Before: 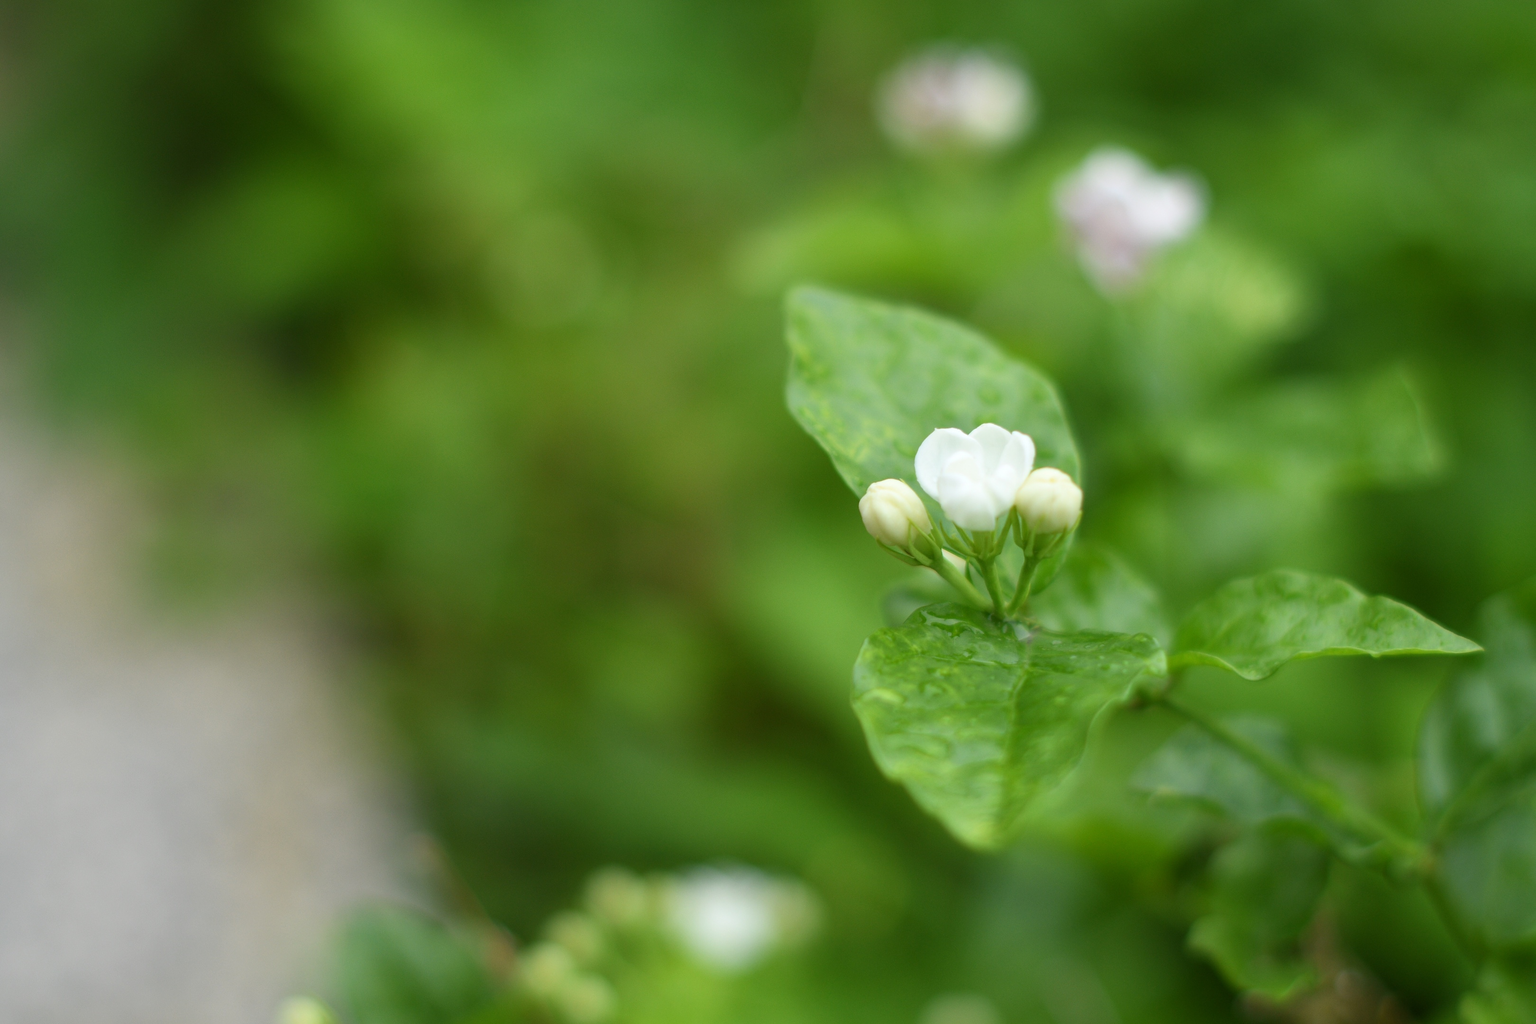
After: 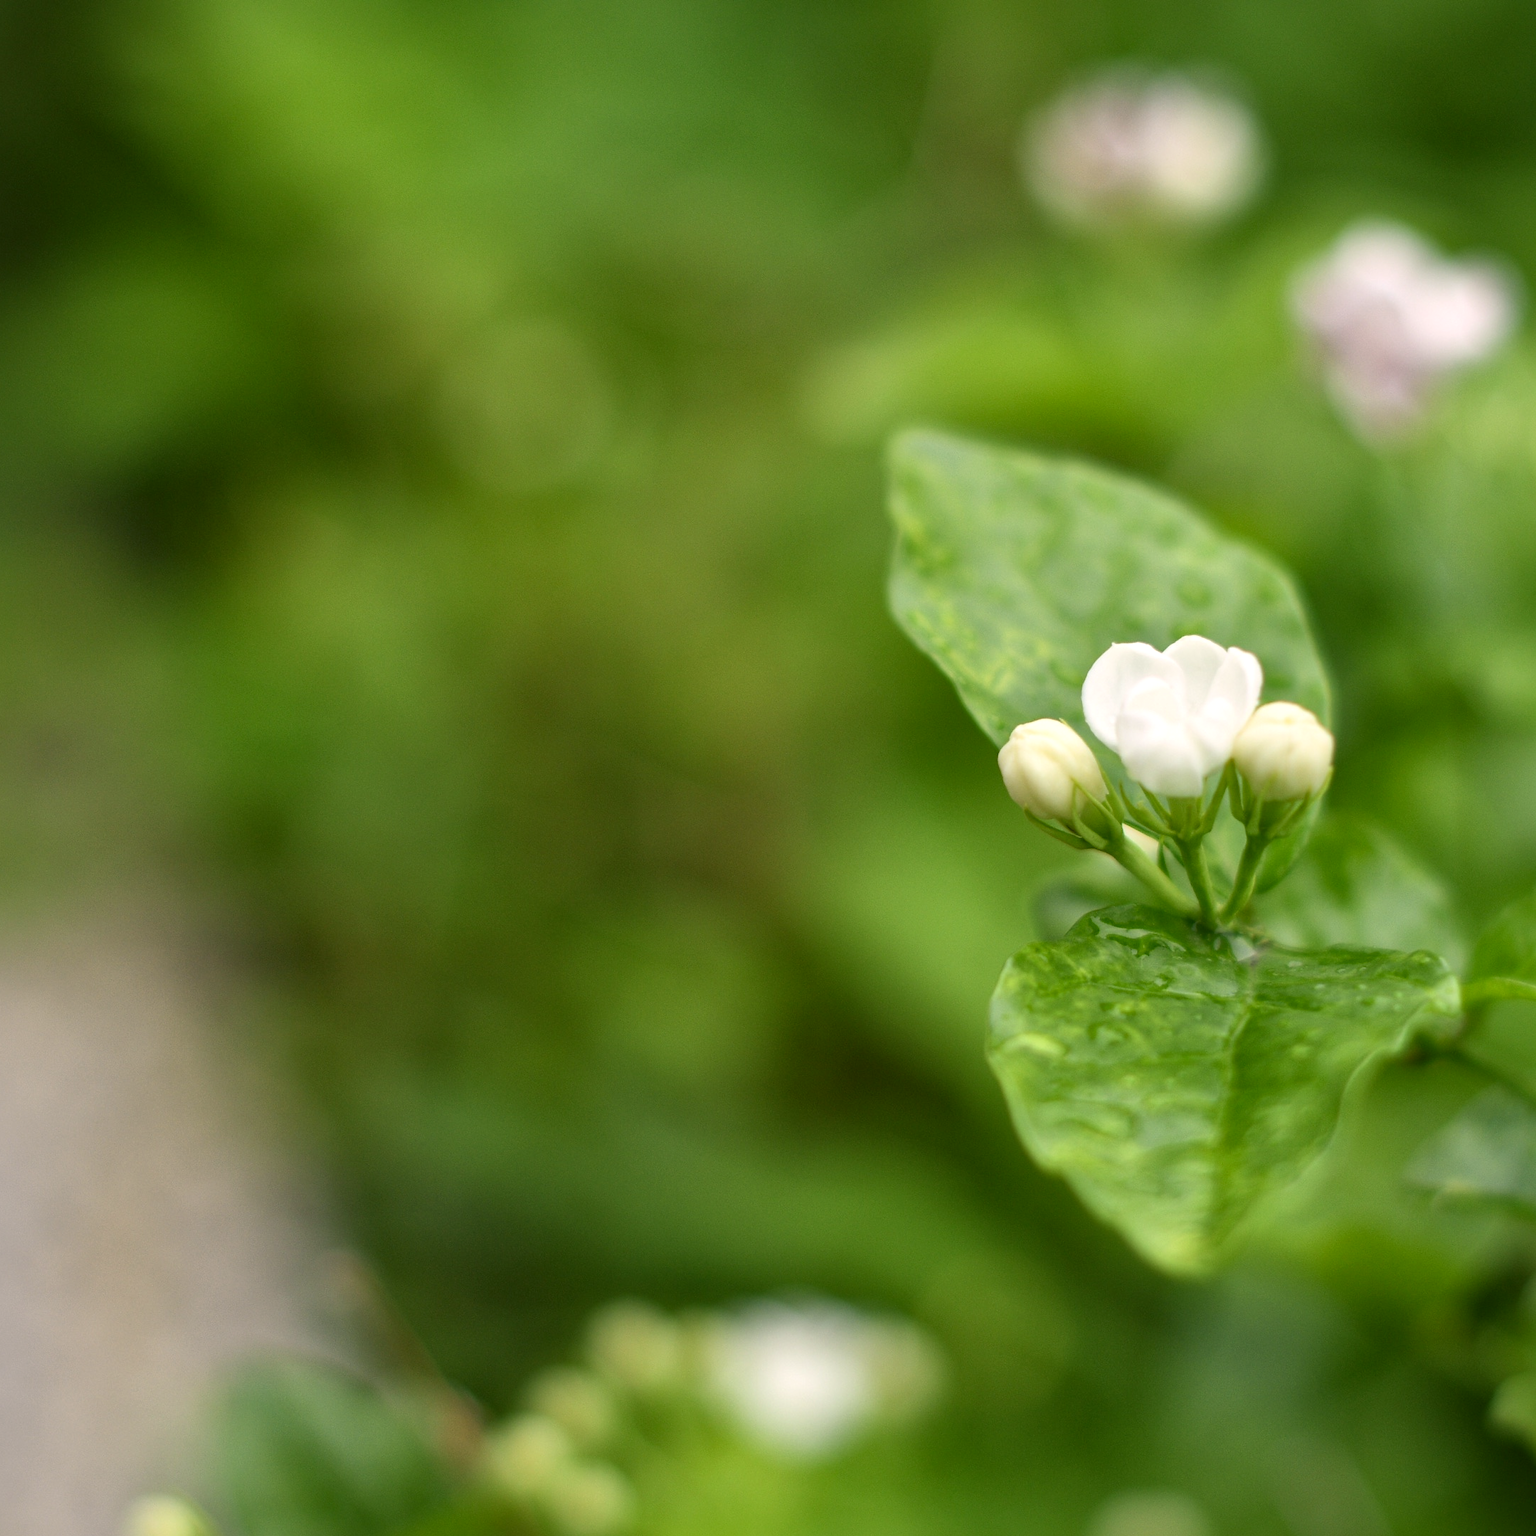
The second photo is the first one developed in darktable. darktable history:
local contrast: mode bilateral grid, contrast 20, coarseness 50, detail 148%, midtone range 0.2
crop and rotate: left 12.648%, right 20.685%
color correction: highlights a* 5.81, highlights b* 4.84
